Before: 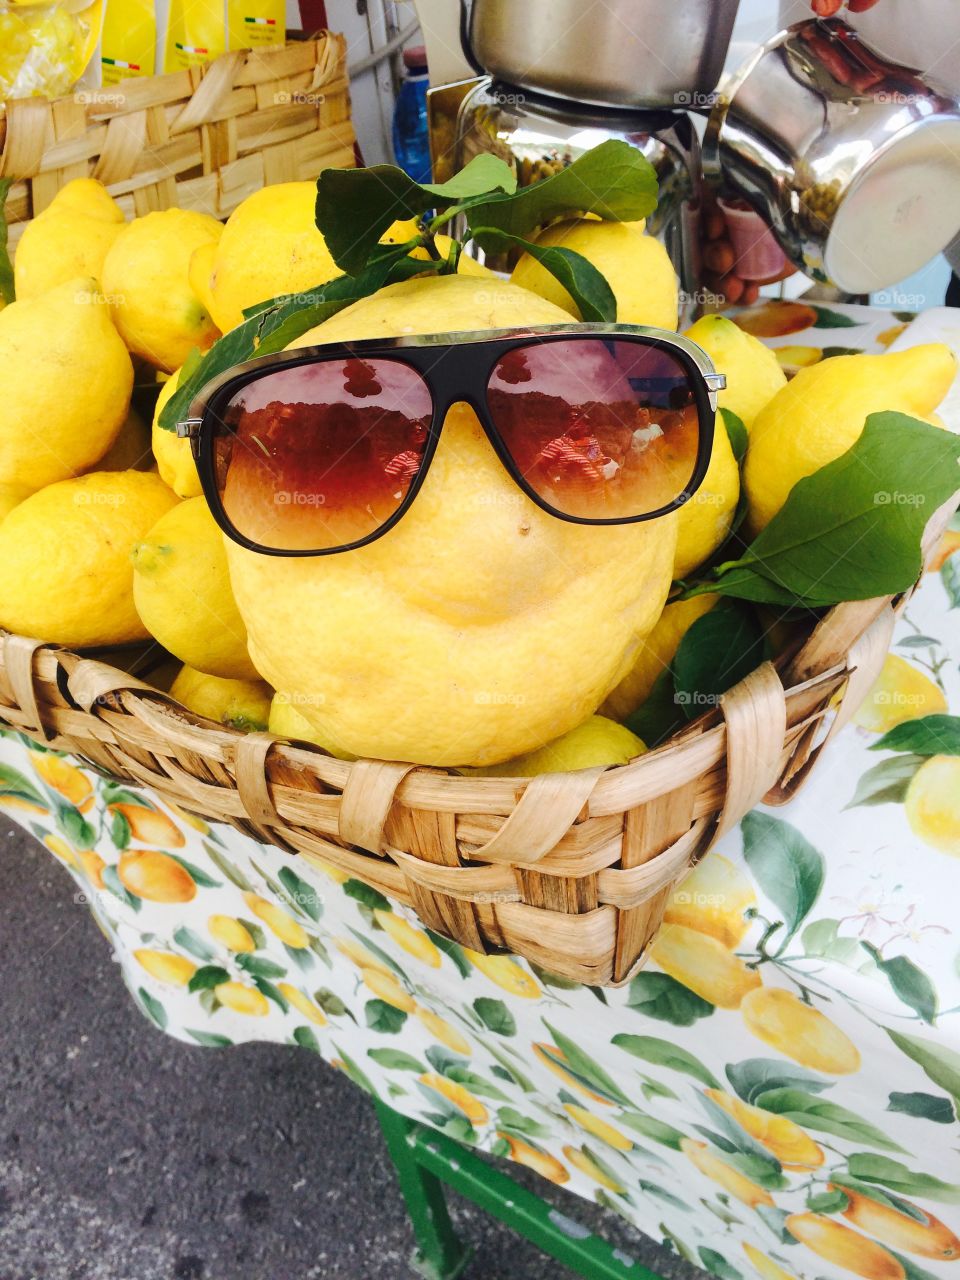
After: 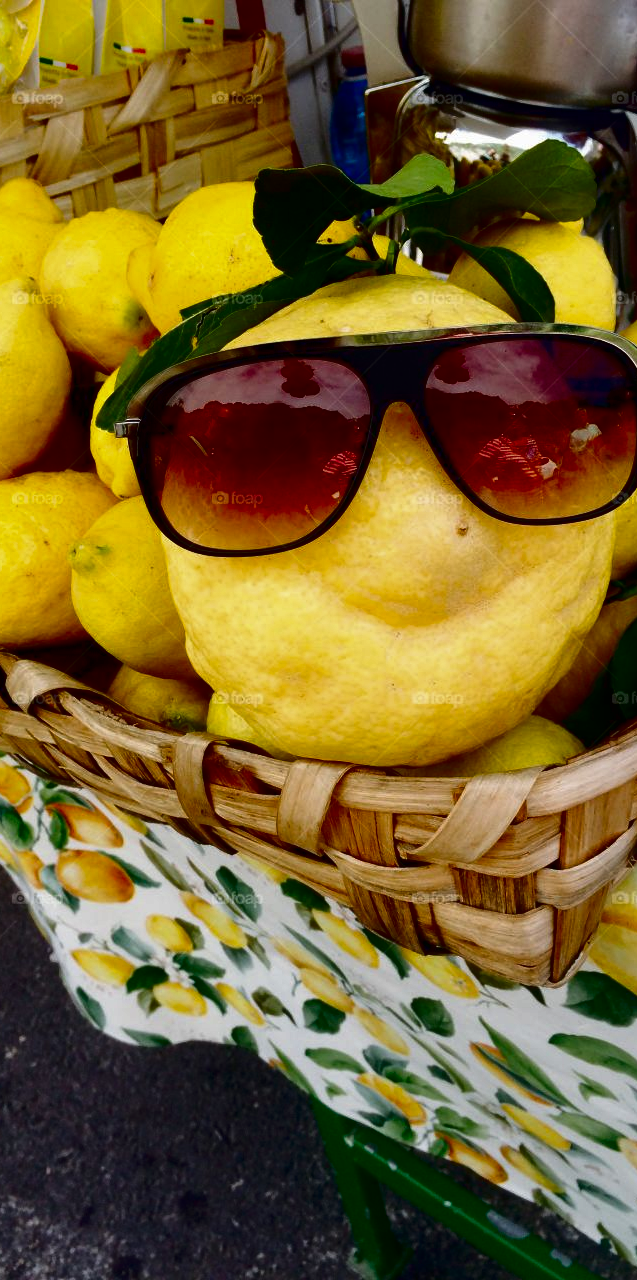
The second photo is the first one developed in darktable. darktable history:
crop and rotate: left 6.544%, right 27.089%
contrast brightness saturation: contrast 0.092, brightness -0.599, saturation 0.167
